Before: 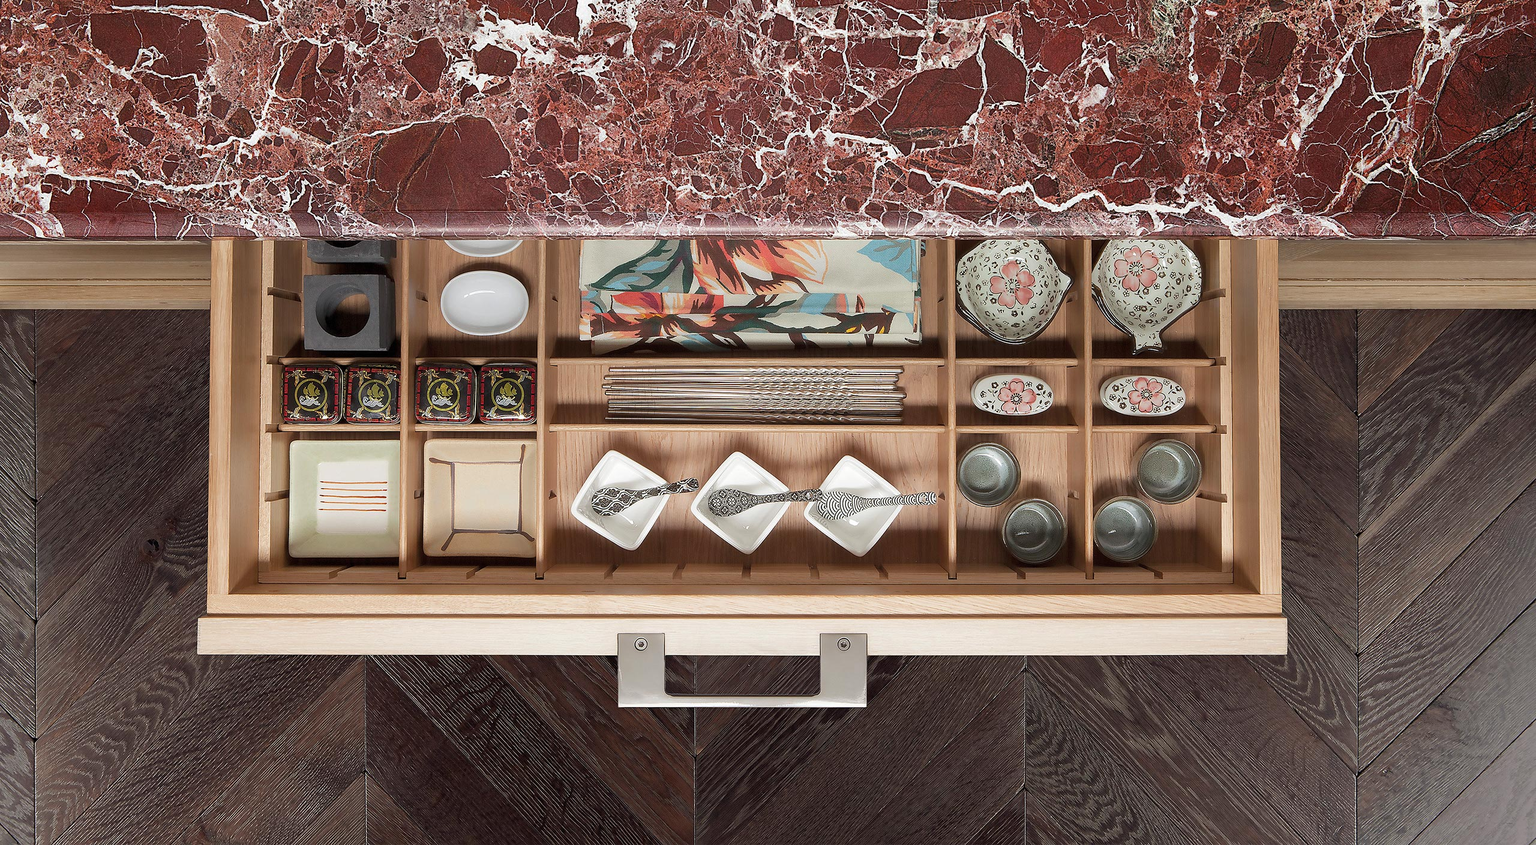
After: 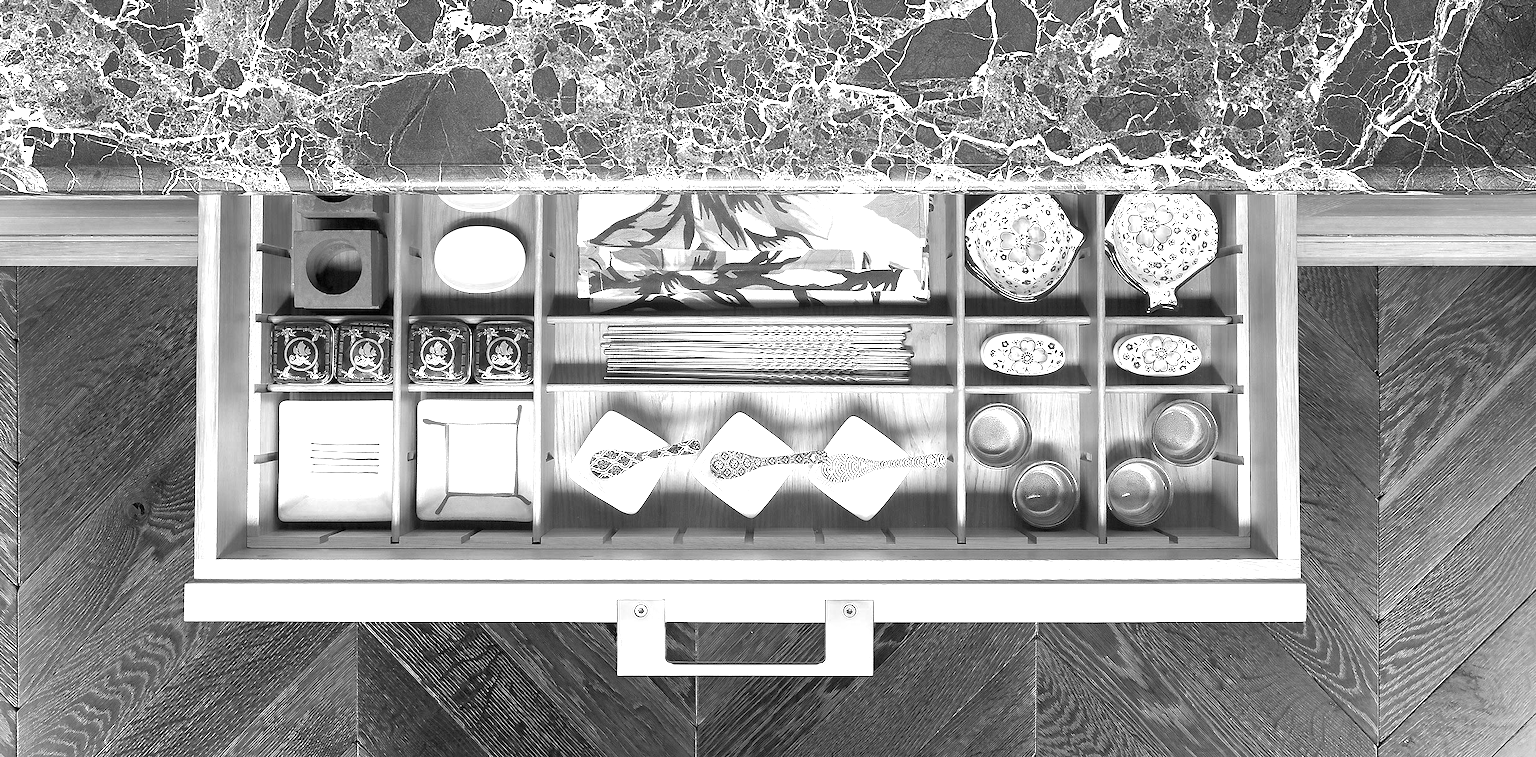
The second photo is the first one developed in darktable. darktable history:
crop: left 1.241%, top 6.102%, right 1.606%, bottom 6.69%
color zones: curves: ch0 [(0.002, 0.593) (0.143, 0.417) (0.285, 0.541) (0.455, 0.289) (0.608, 0.327) (0.727, 0.283) (0.869, 0.571) (1, 0.603)]; ch1 [(0, 0) (0.143, 0) (0.286, 0) (0.429, 0) (0.571, 0) (0.714, 0) (0.857, 0)]
exposure: black level correction 0, exposure 1.455 EV, compensate exposure bias true, compensate highlight preservation false
